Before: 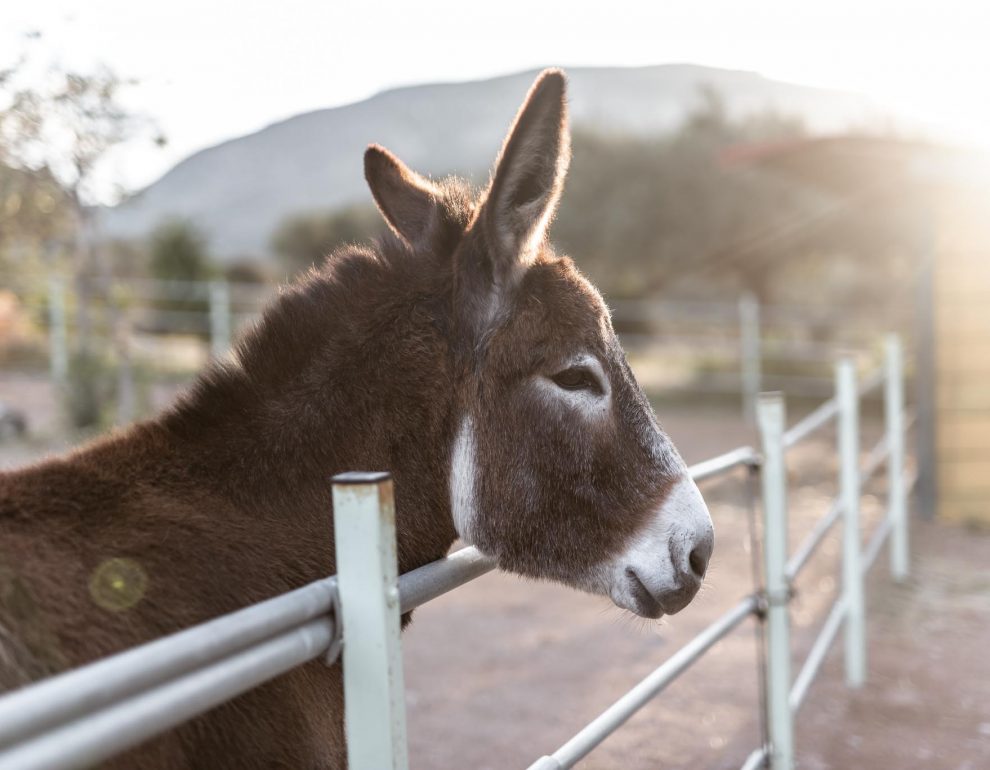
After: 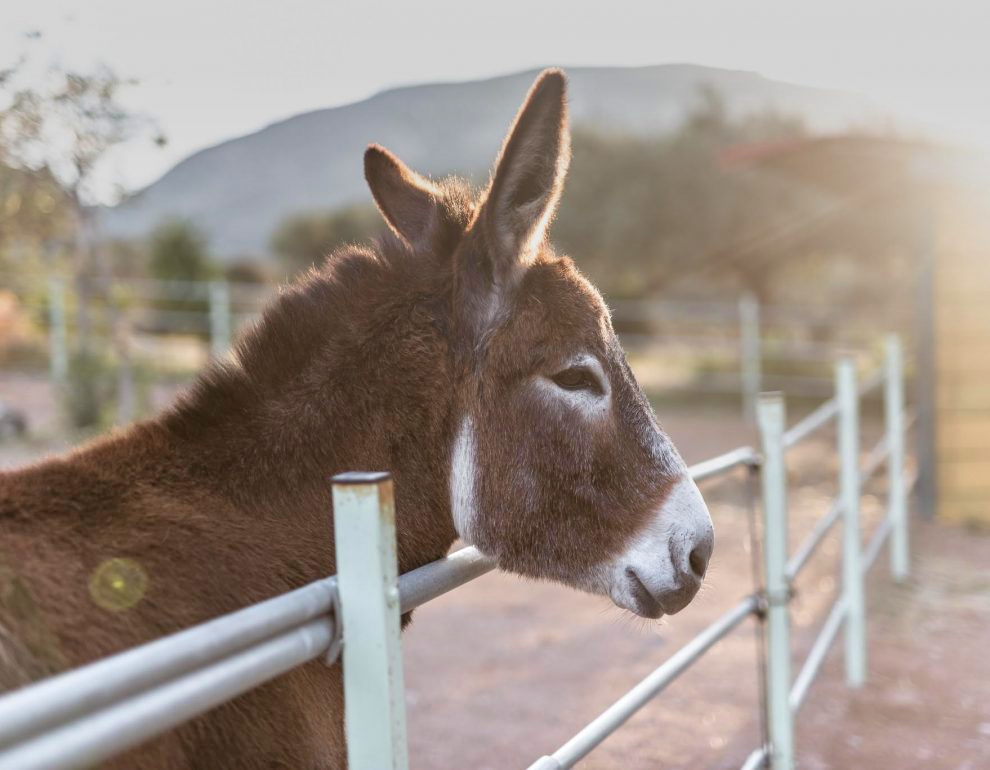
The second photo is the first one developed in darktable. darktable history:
velvia: on, module defaults
tone equalizer: -8 EV 1 EV, -7 EV 1 EV, -6 EV 1 EV, -5 EV 1 EV, -4 EV 1 EV, -3 EV 0.75 EV, -2 EV 0.5 EV, -1 EV 0.25 EV
graduated density: on, module defaults
